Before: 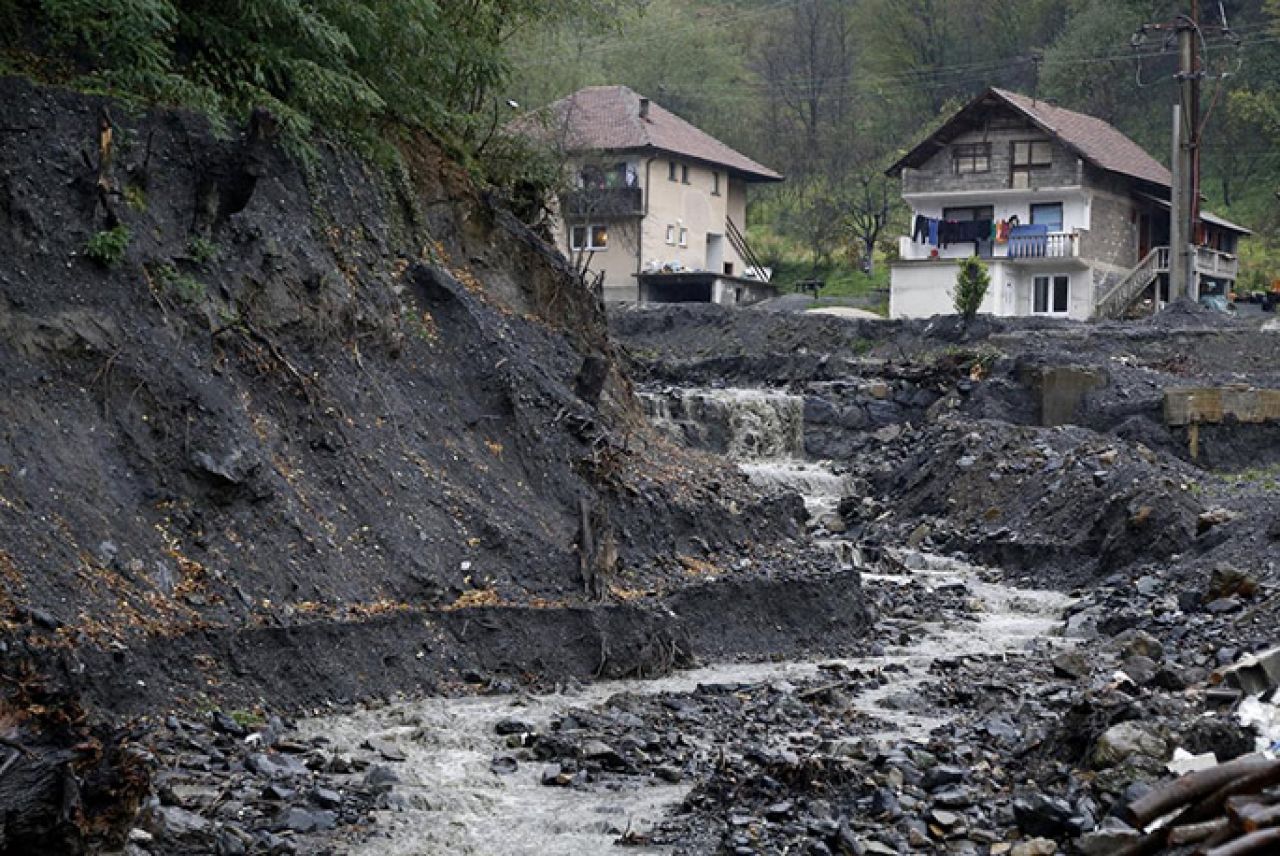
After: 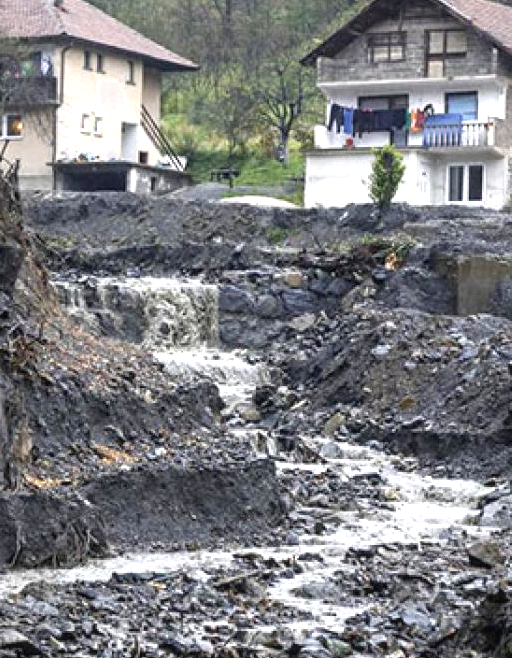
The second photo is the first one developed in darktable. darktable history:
exposure: exposure 0.951 EV, compensate highlight preservation false
crop: left 45.743%, top 13.006%, right 14.208%, bottom 10.022%
local contrast: detail 110%
